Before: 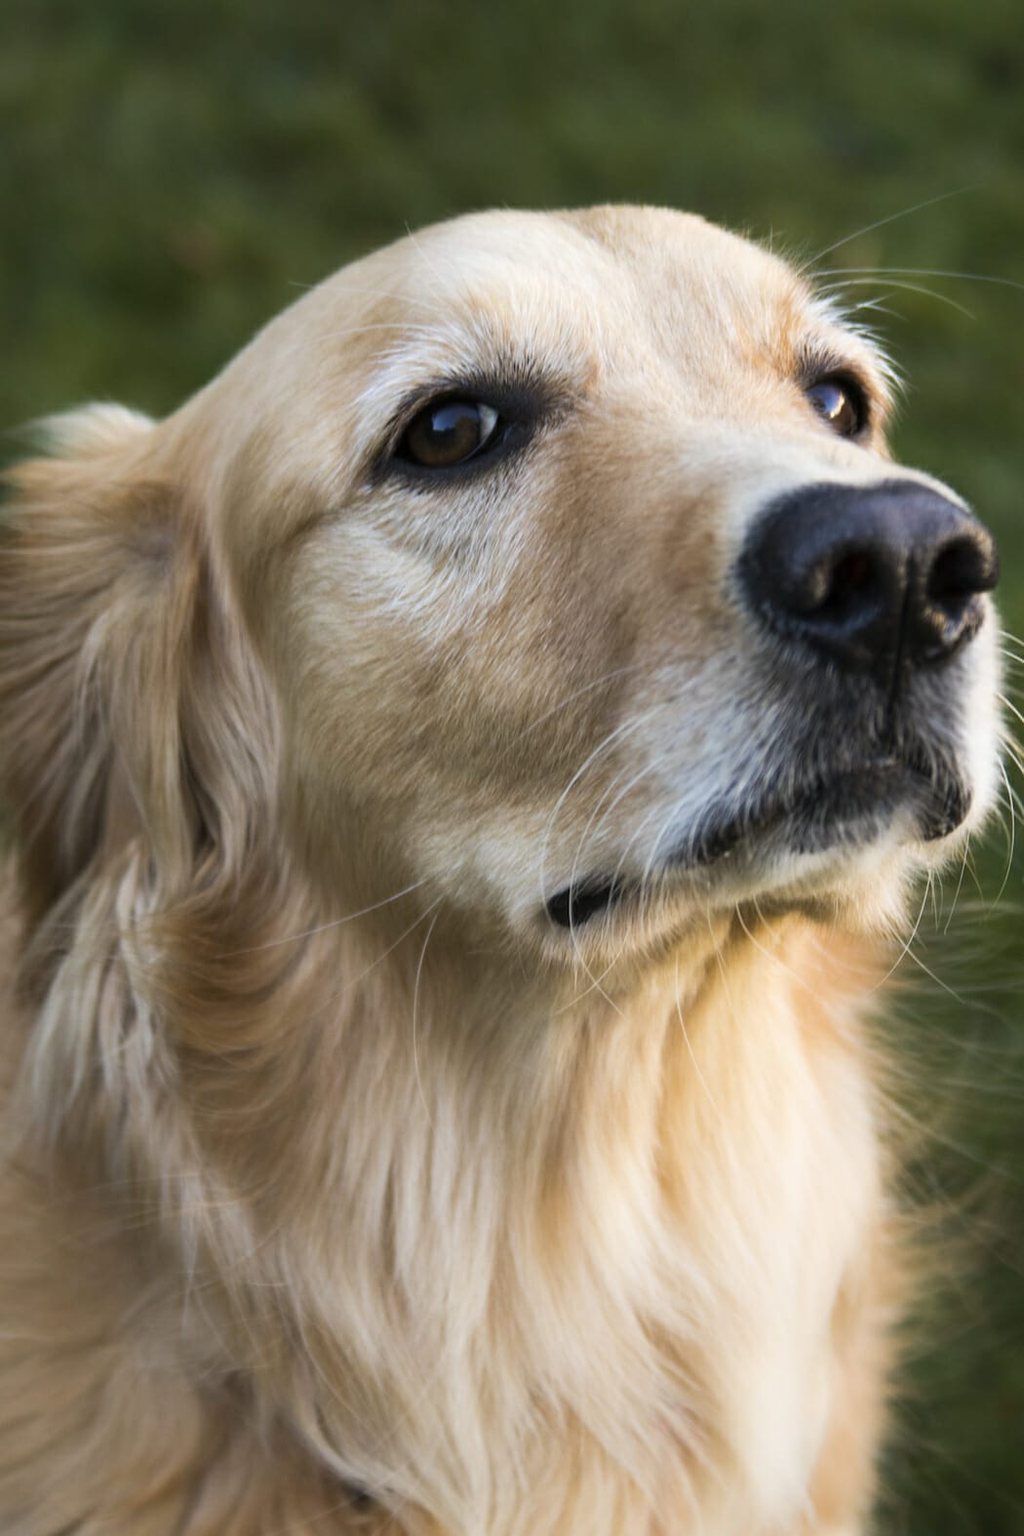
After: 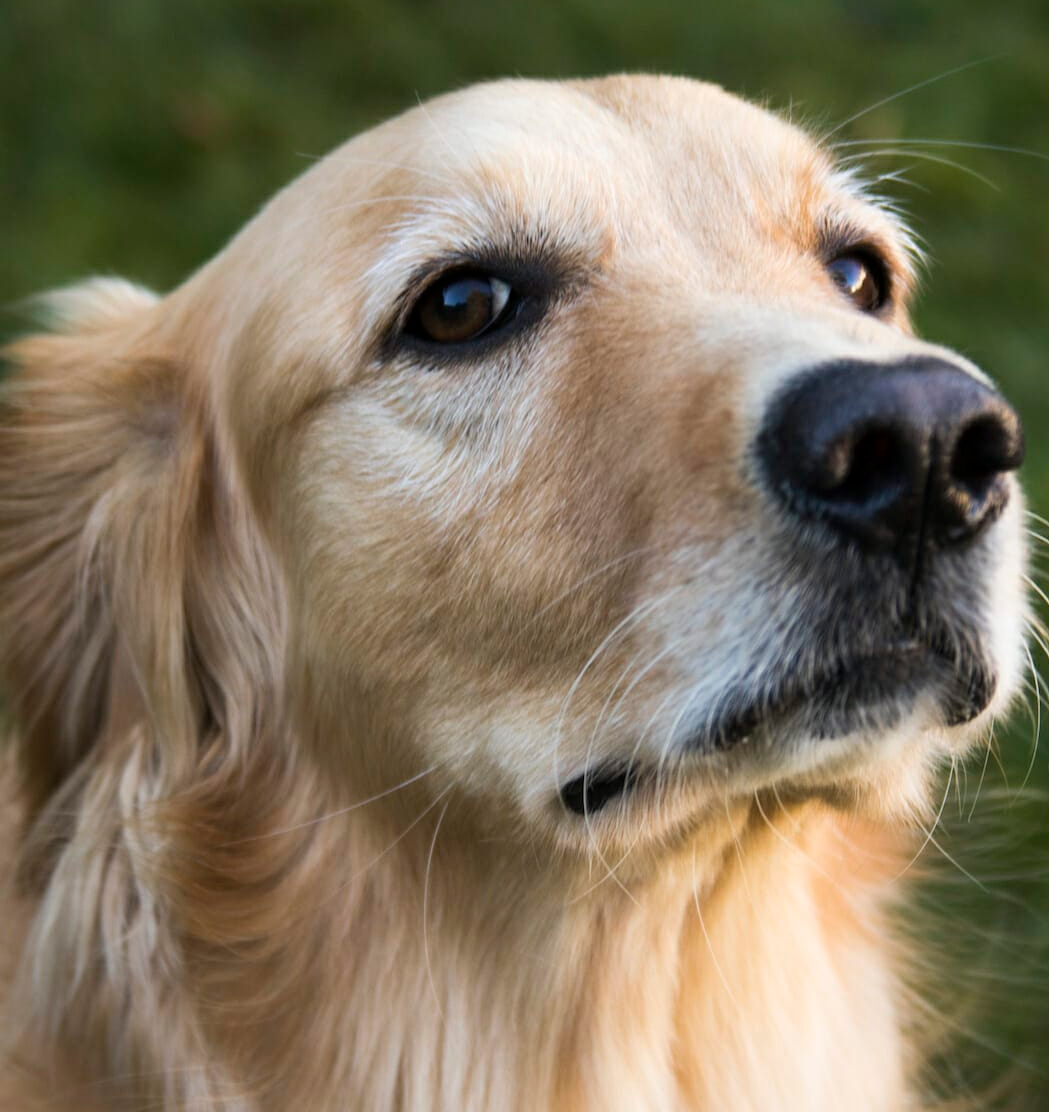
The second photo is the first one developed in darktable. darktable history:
crop and rotate: top 8.684%, bottom 20.71%
shadows and highlights: shadows 2.51, highlights -17.84, soften with gaussian
